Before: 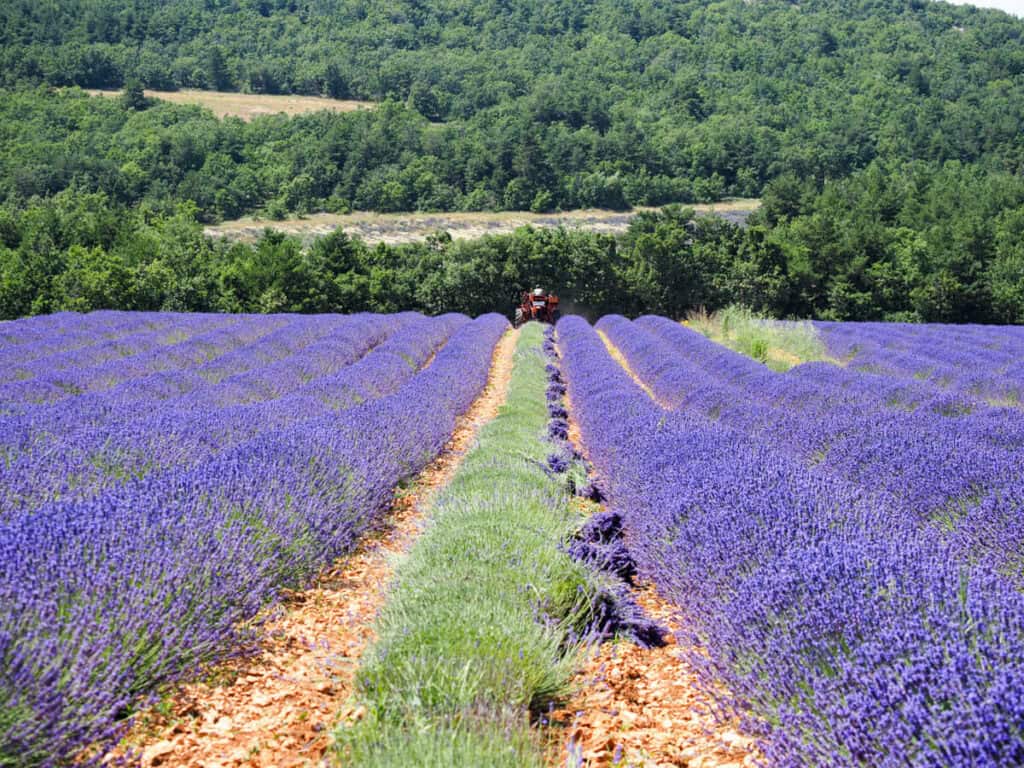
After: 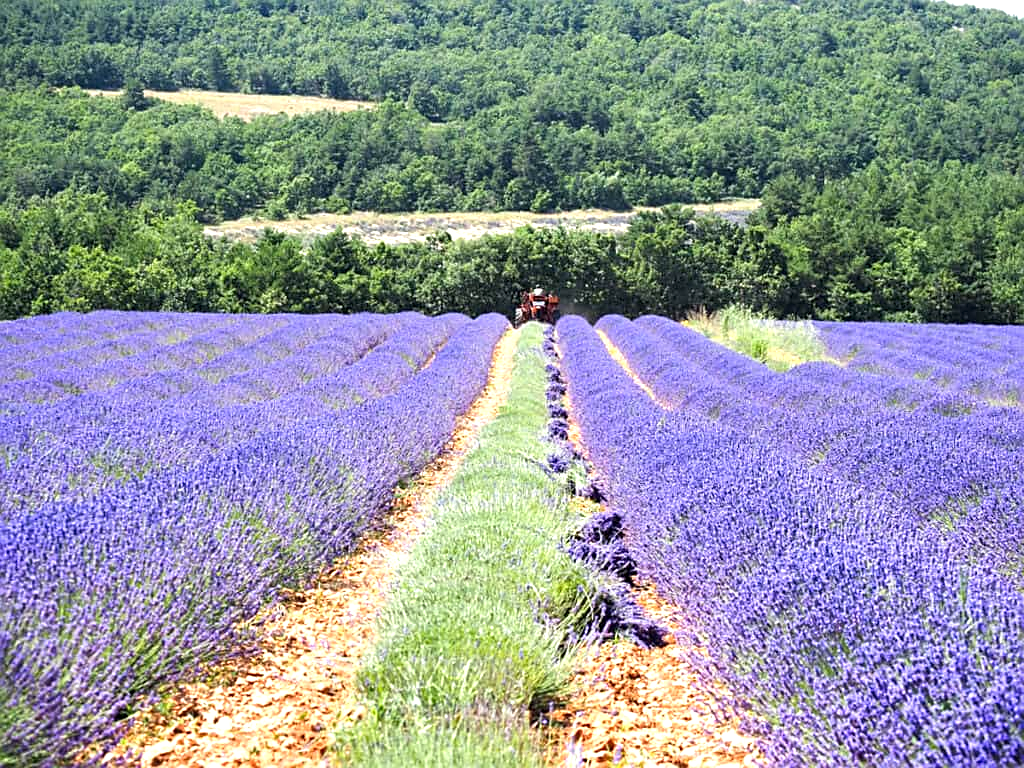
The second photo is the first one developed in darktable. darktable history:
exposure: black level correction 0, exposure 0.7 EV, compensate highlight preservation false
sharpen: on, module defaults
